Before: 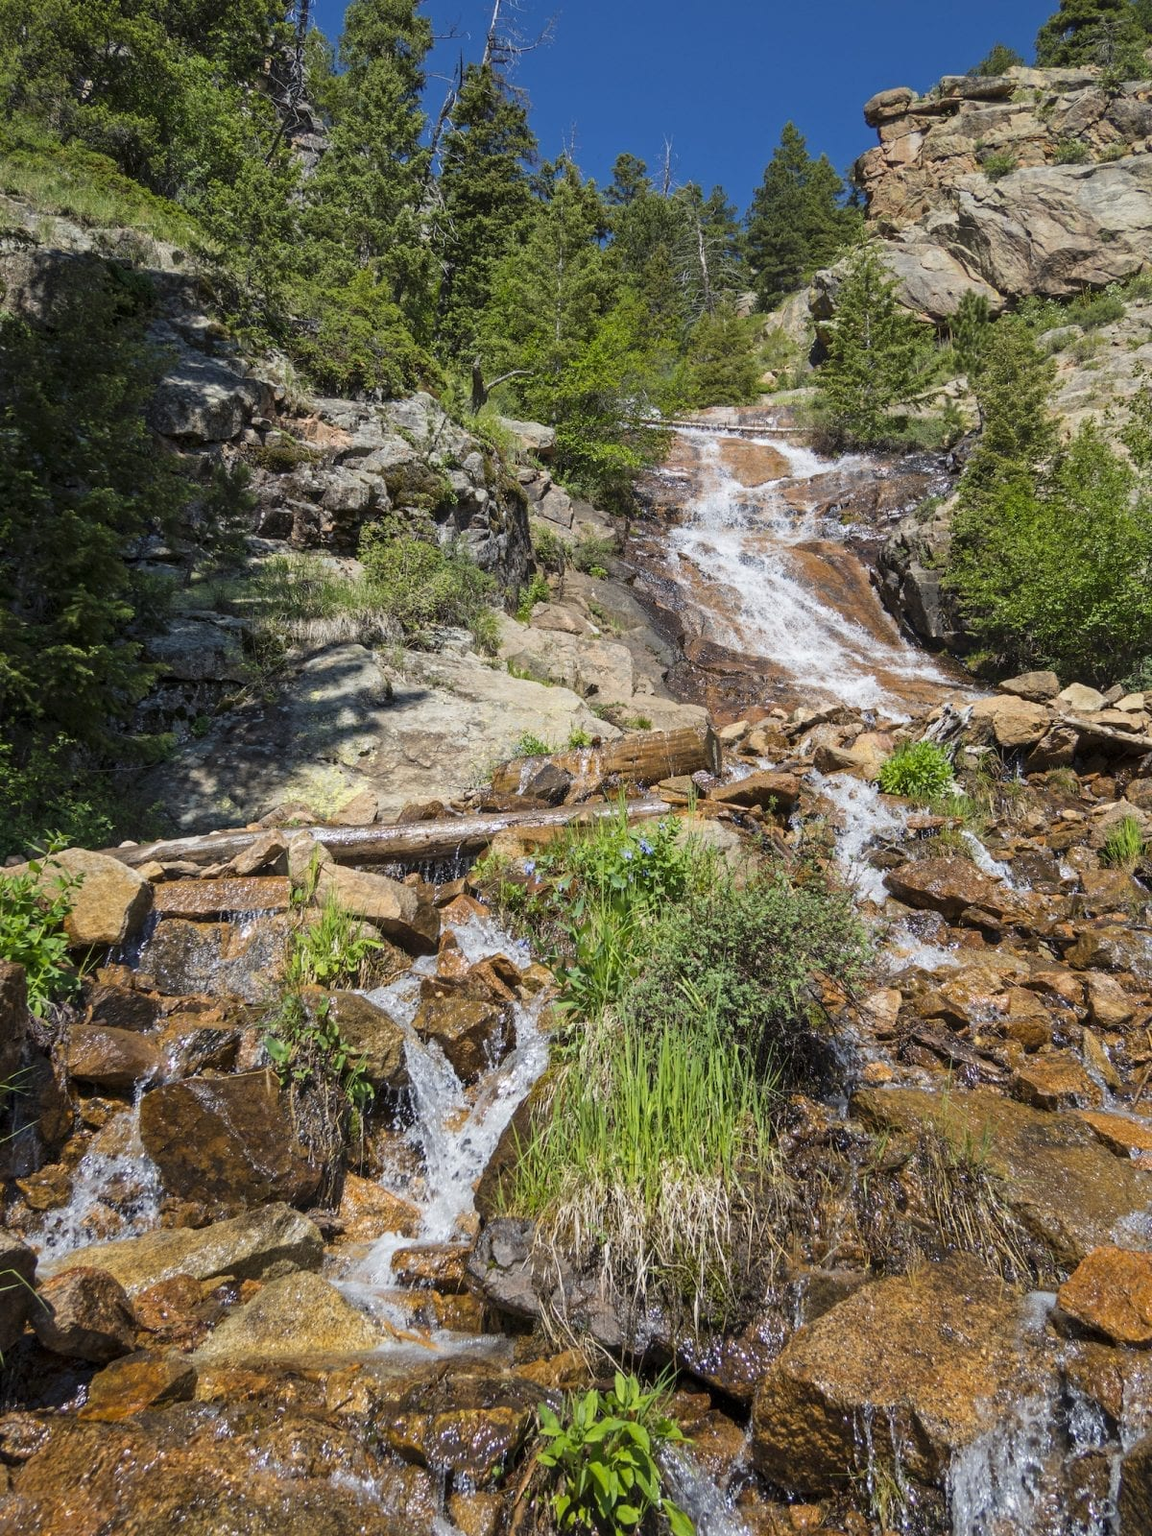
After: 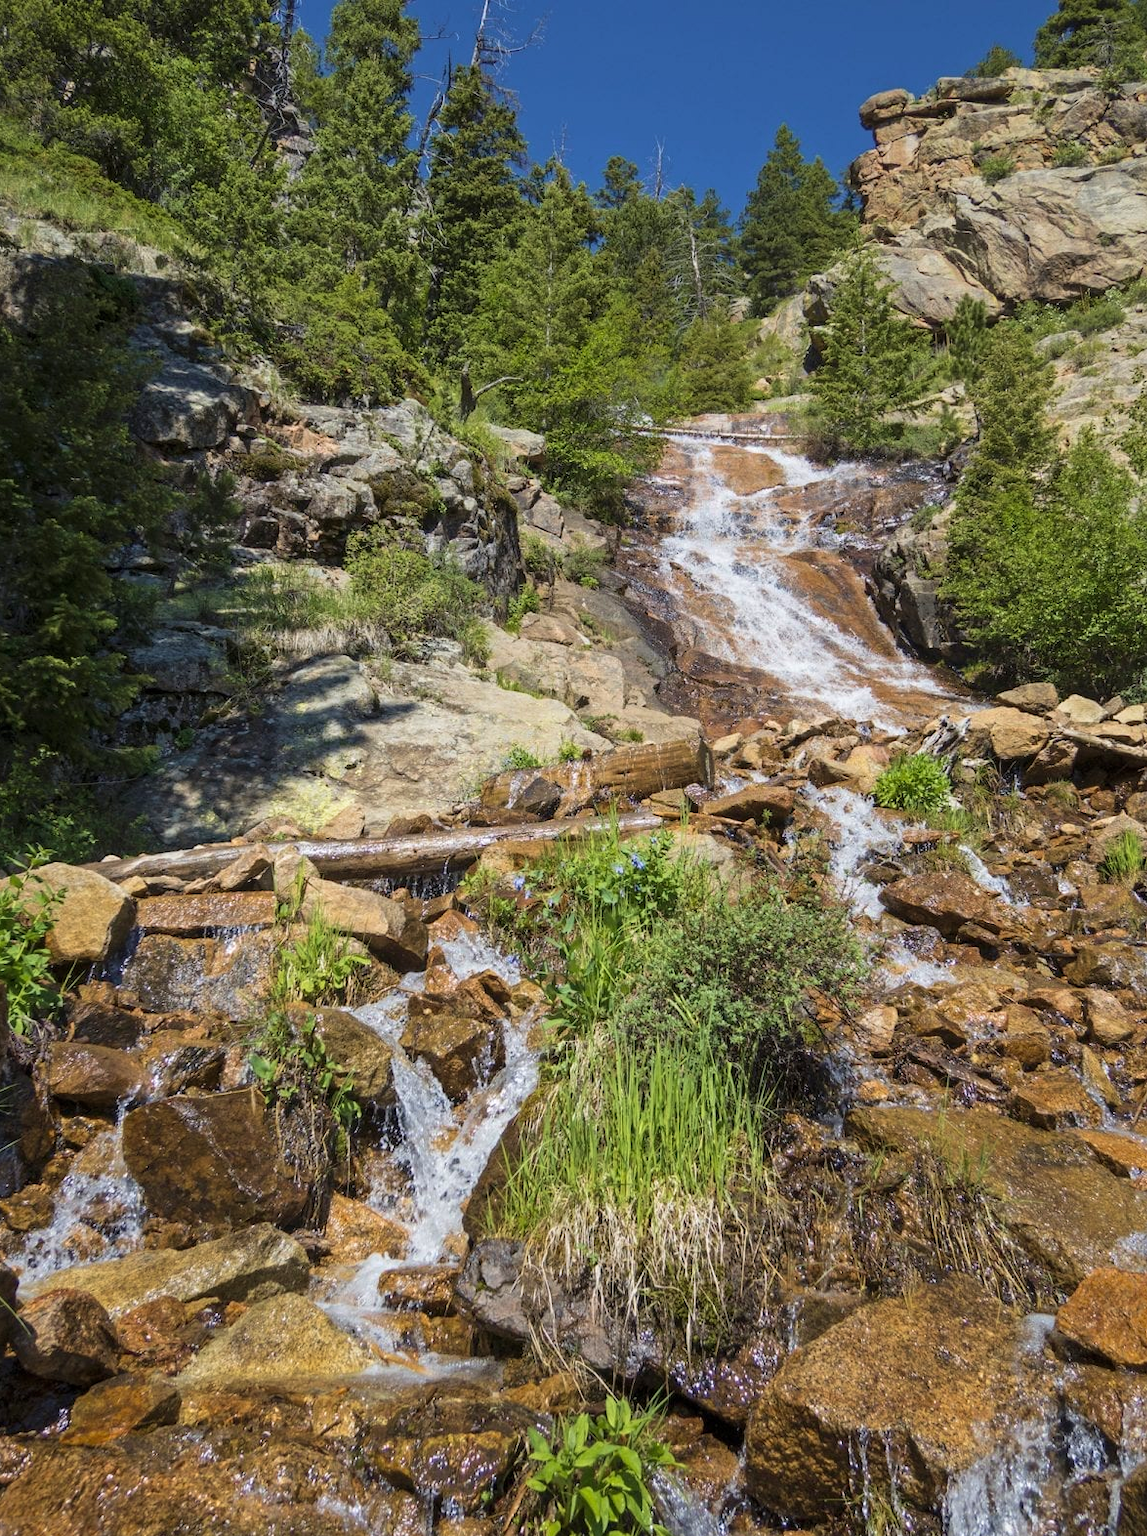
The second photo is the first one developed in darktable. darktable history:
crop: left 1.739%, right 0.275%, bottom 1.652%
velvia: on, module defaults
